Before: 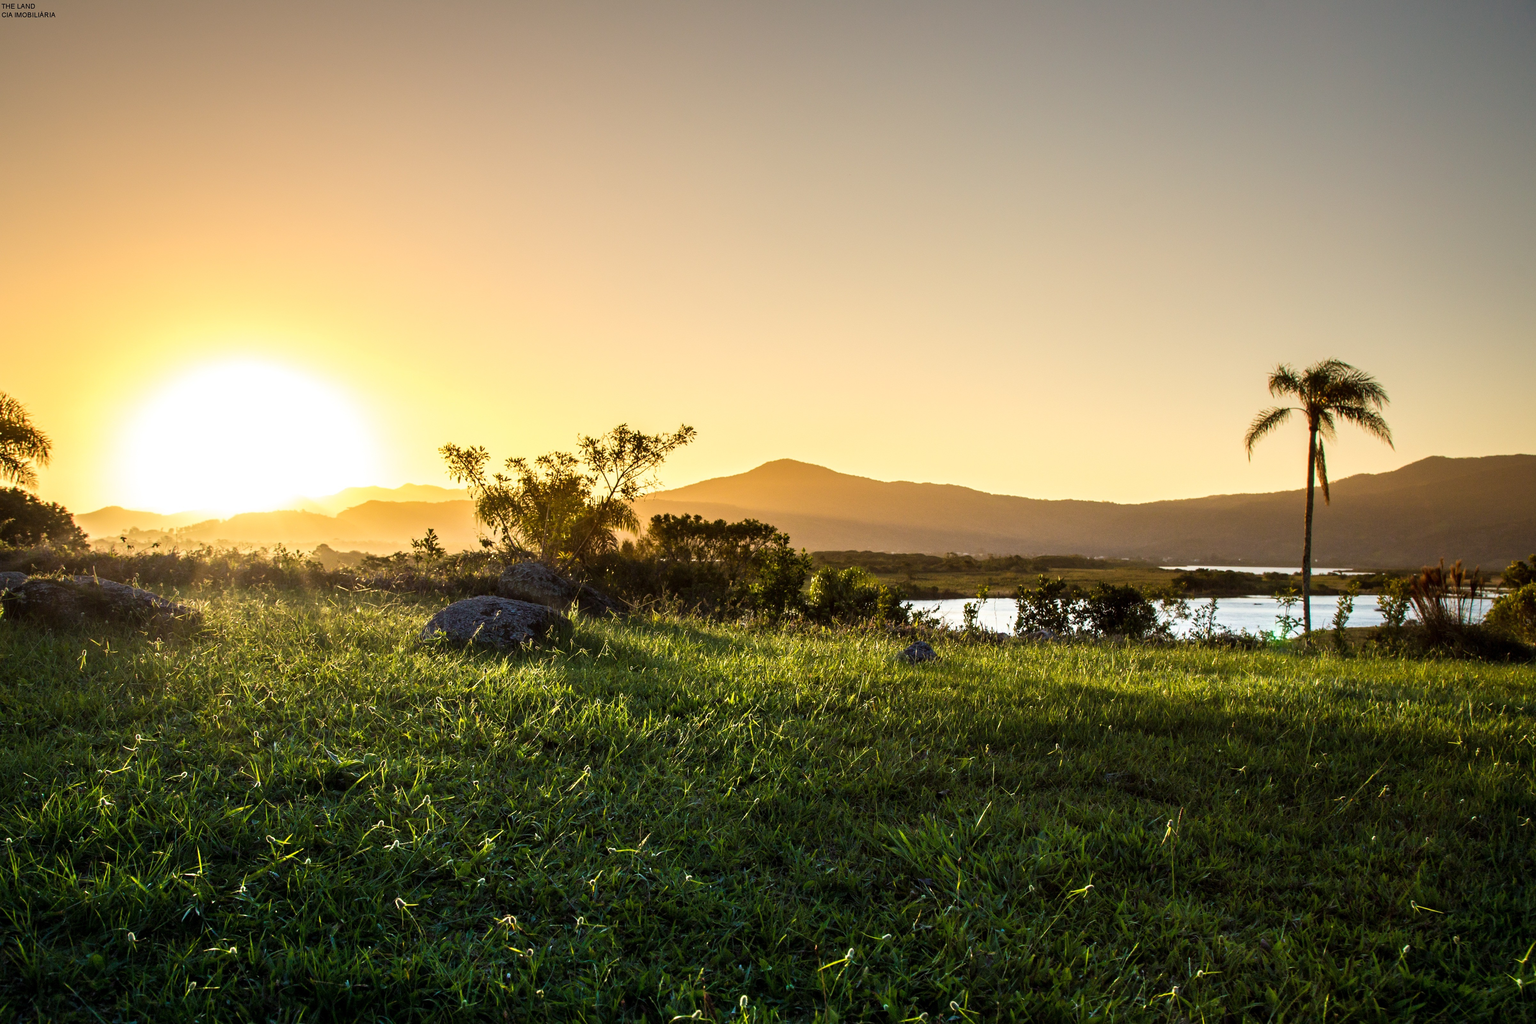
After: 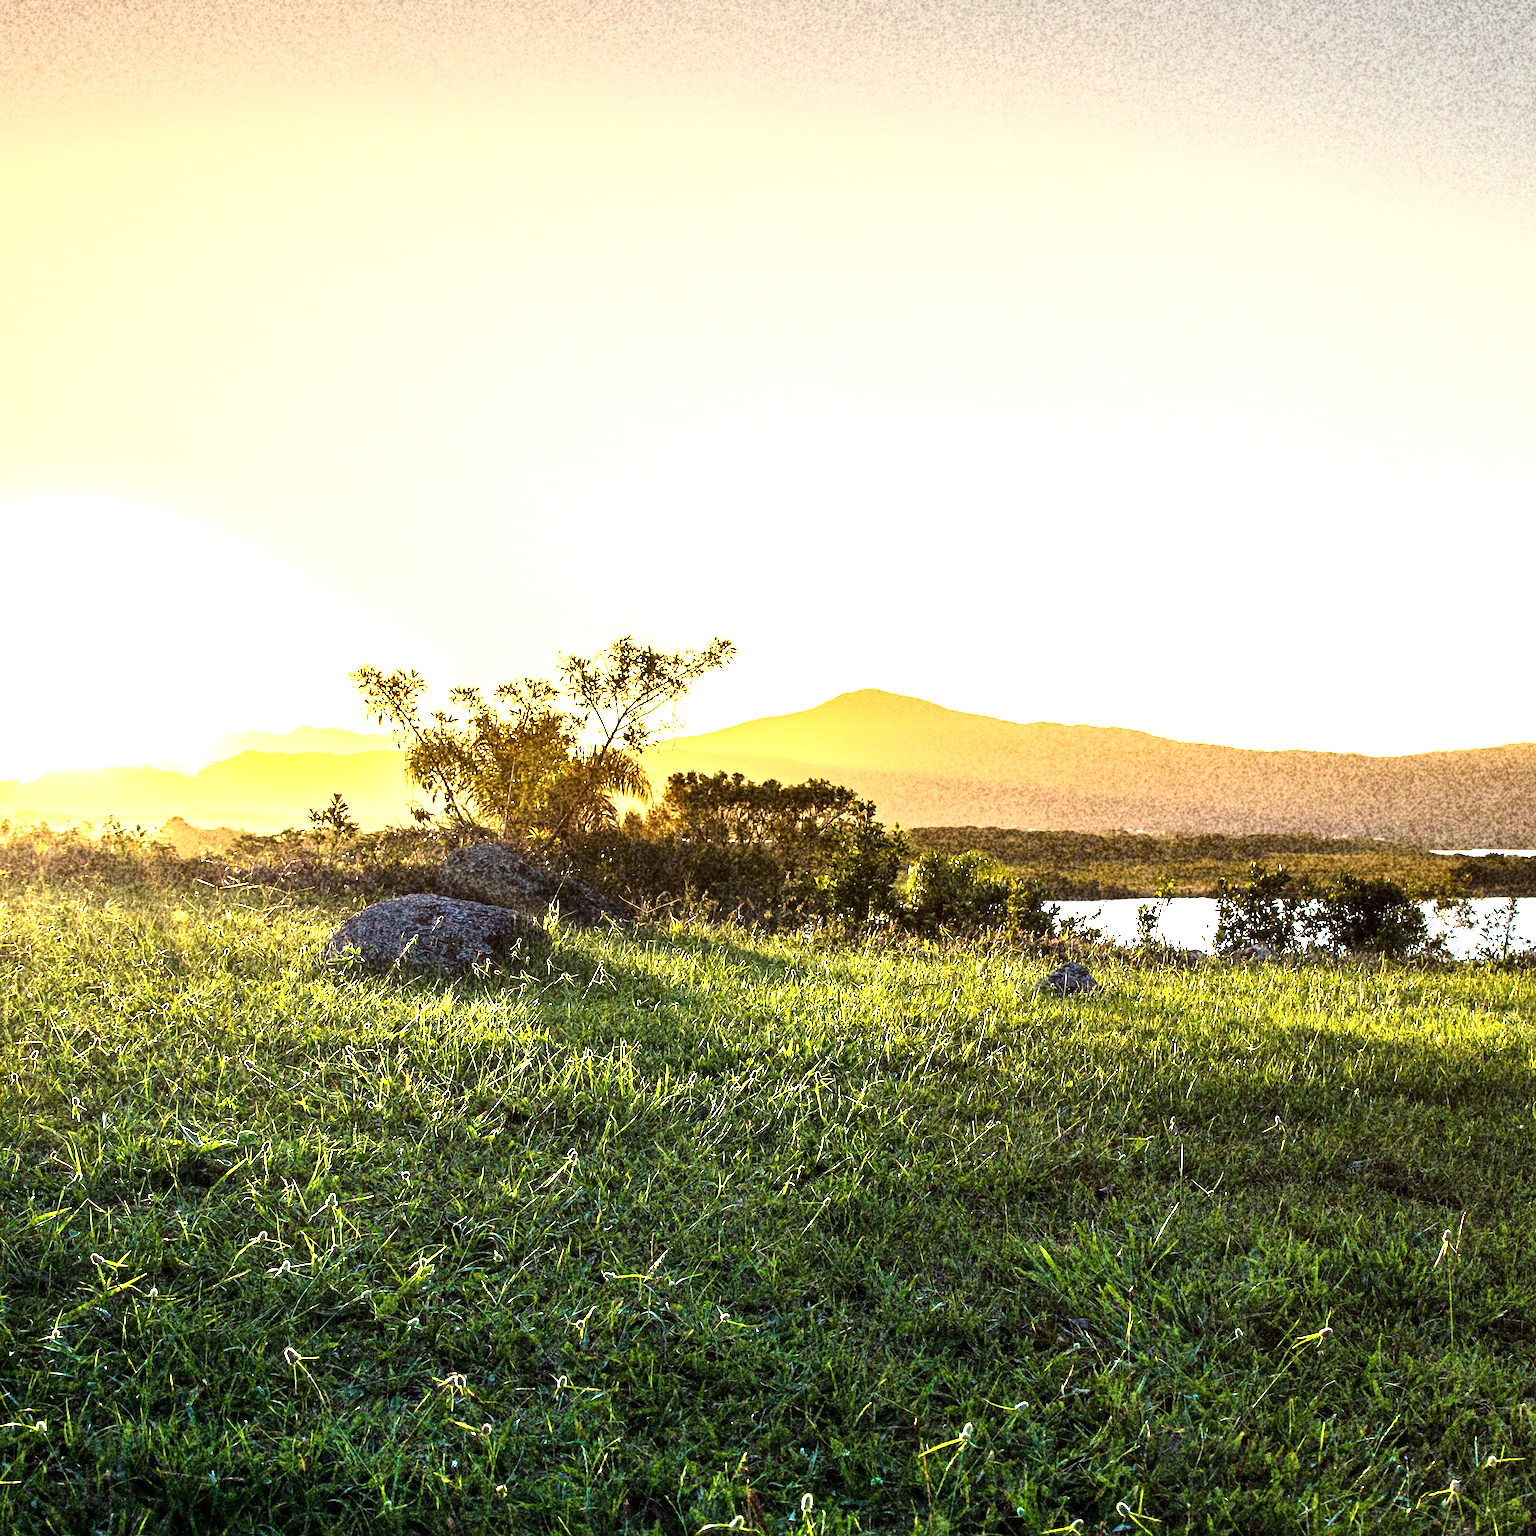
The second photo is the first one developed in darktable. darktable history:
crop and rotate: left 13.409%, right 19.924%
exposure: black level correction 0, exposure 1.4 EV, compensate highlight preservation false
grain: coarseness 30.02 ISO, strength 100%
sharpen: on, module defaults
